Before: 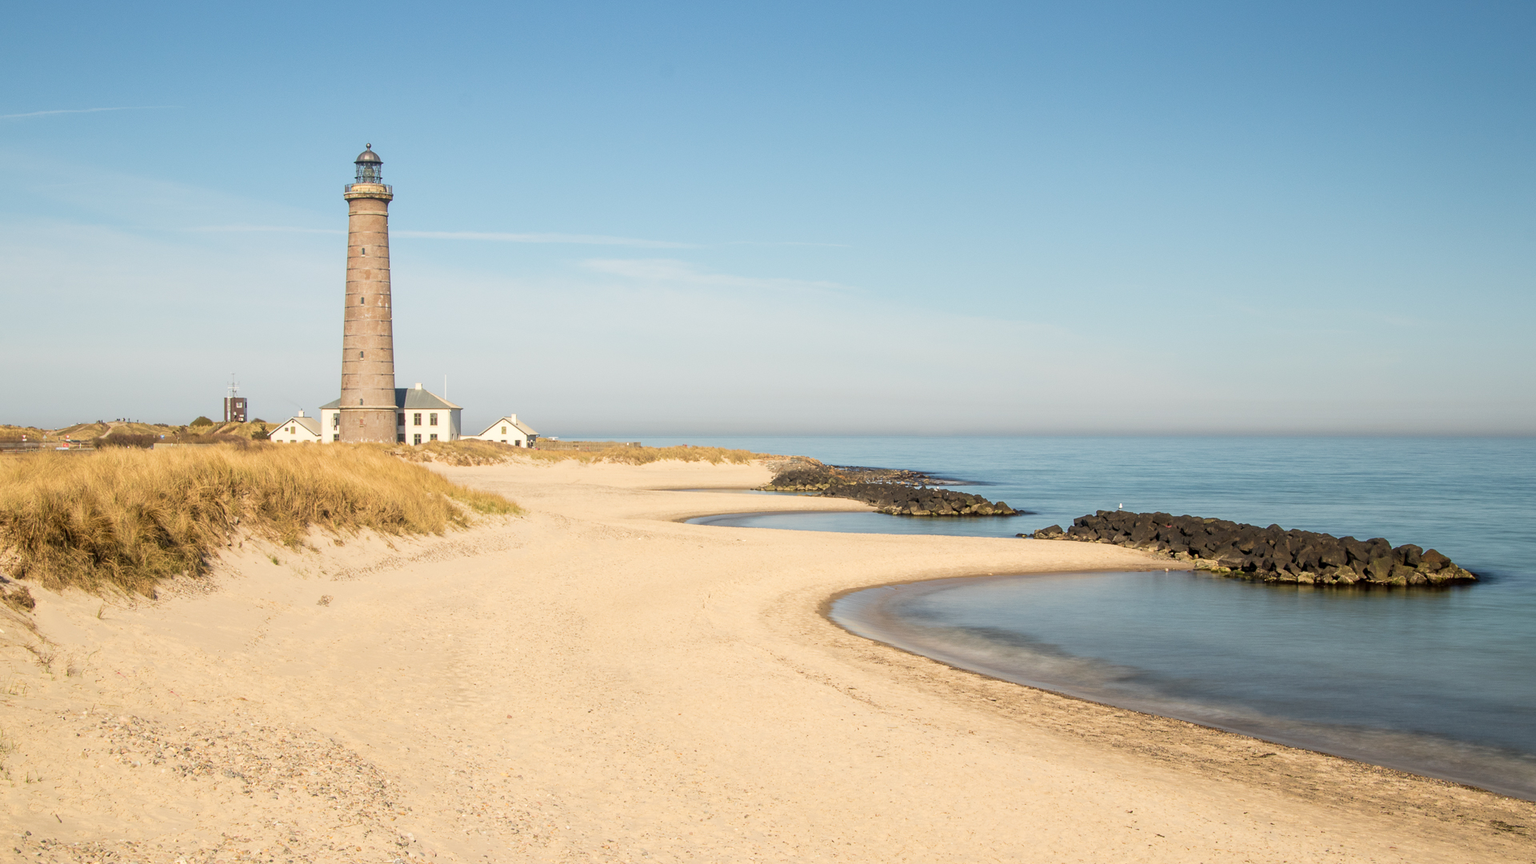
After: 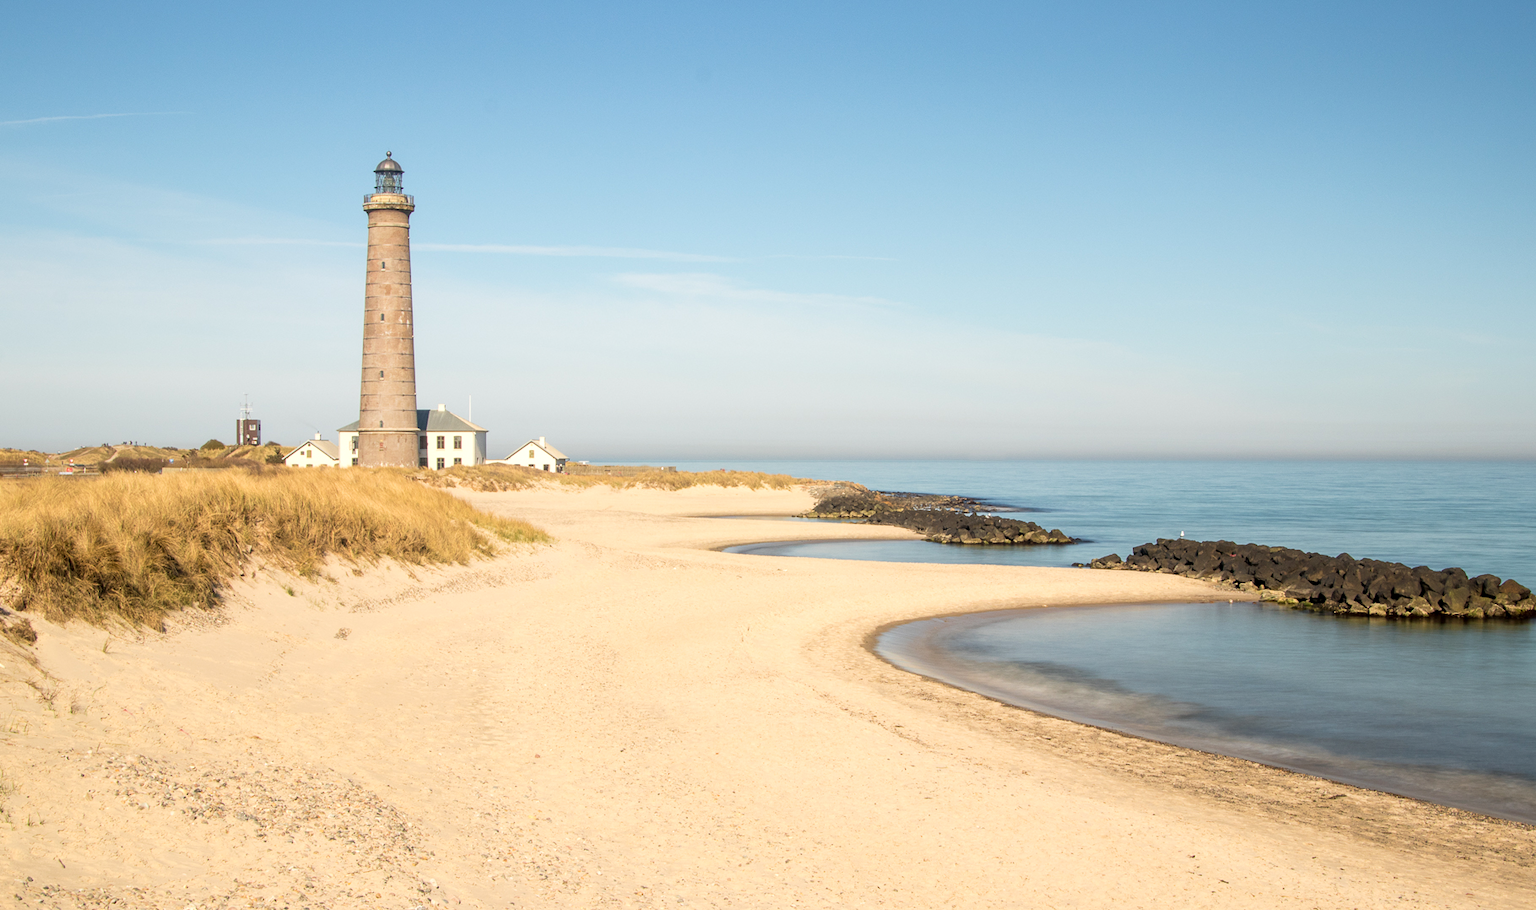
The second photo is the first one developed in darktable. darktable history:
exposure: black level correction 0.001, exposure 0.191 EV, compensate highlight preservation false
crop and rotate: right 5.167%
